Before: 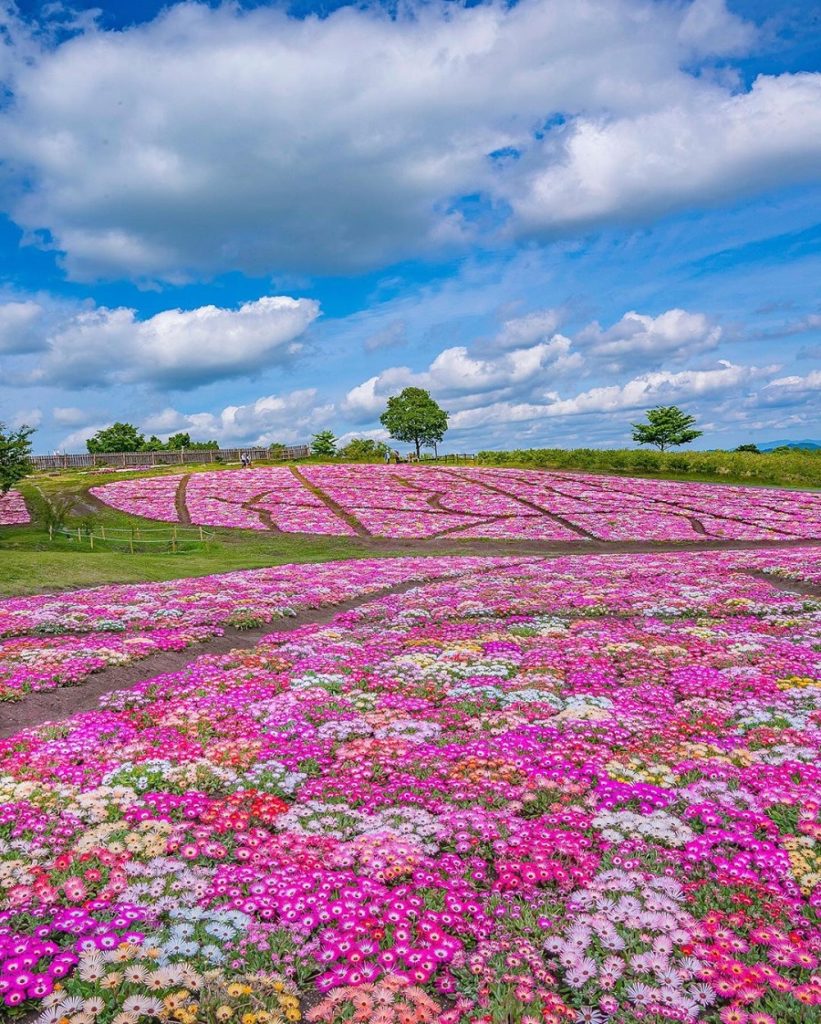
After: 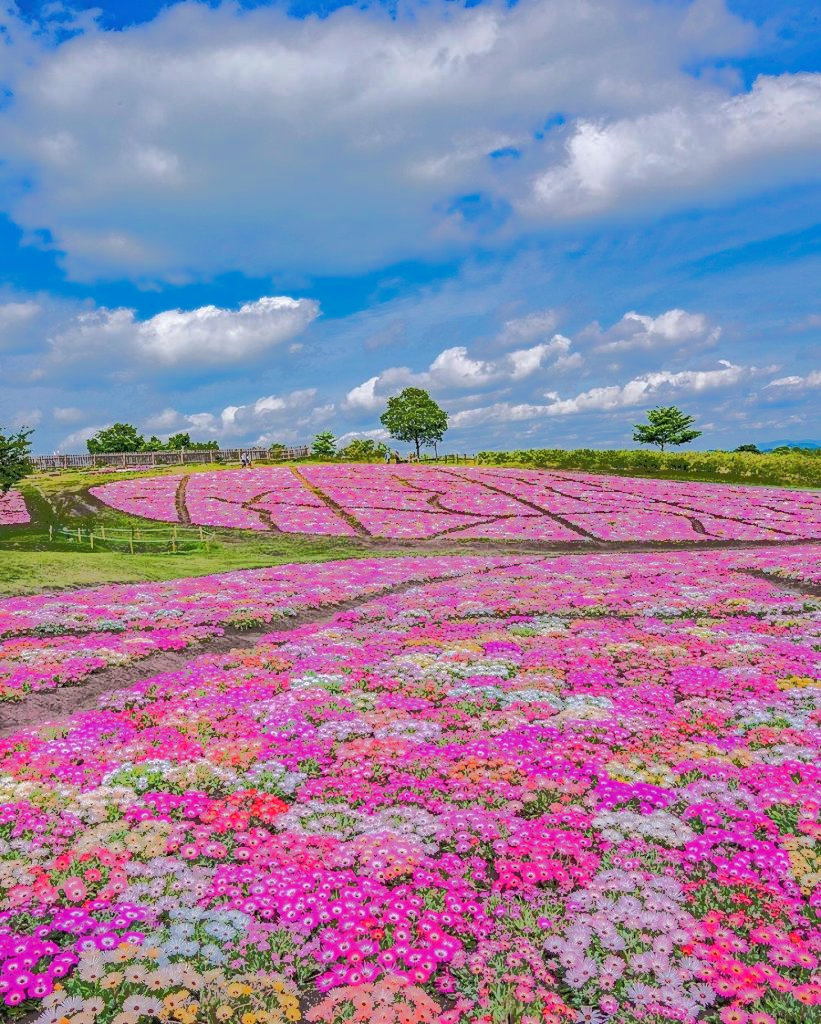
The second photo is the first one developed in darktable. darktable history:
shadows and highlights: shadows 25.36, highlights -24.36, shadows color adjustment 97.68%
tone equalizer: -7 EV -0.664 EV, -6 EV 0.973 EV, -5 EV -0.446 EV, -4 EV 0.425 EV, -3 EV 0.411 EV, -2 EV 0.132 EV, -1 EV -0.141 EV, +0 EV -0.406 EV, edges refinement/feathering 500, mask exposure compensation -1.57 EV, preserve details no
